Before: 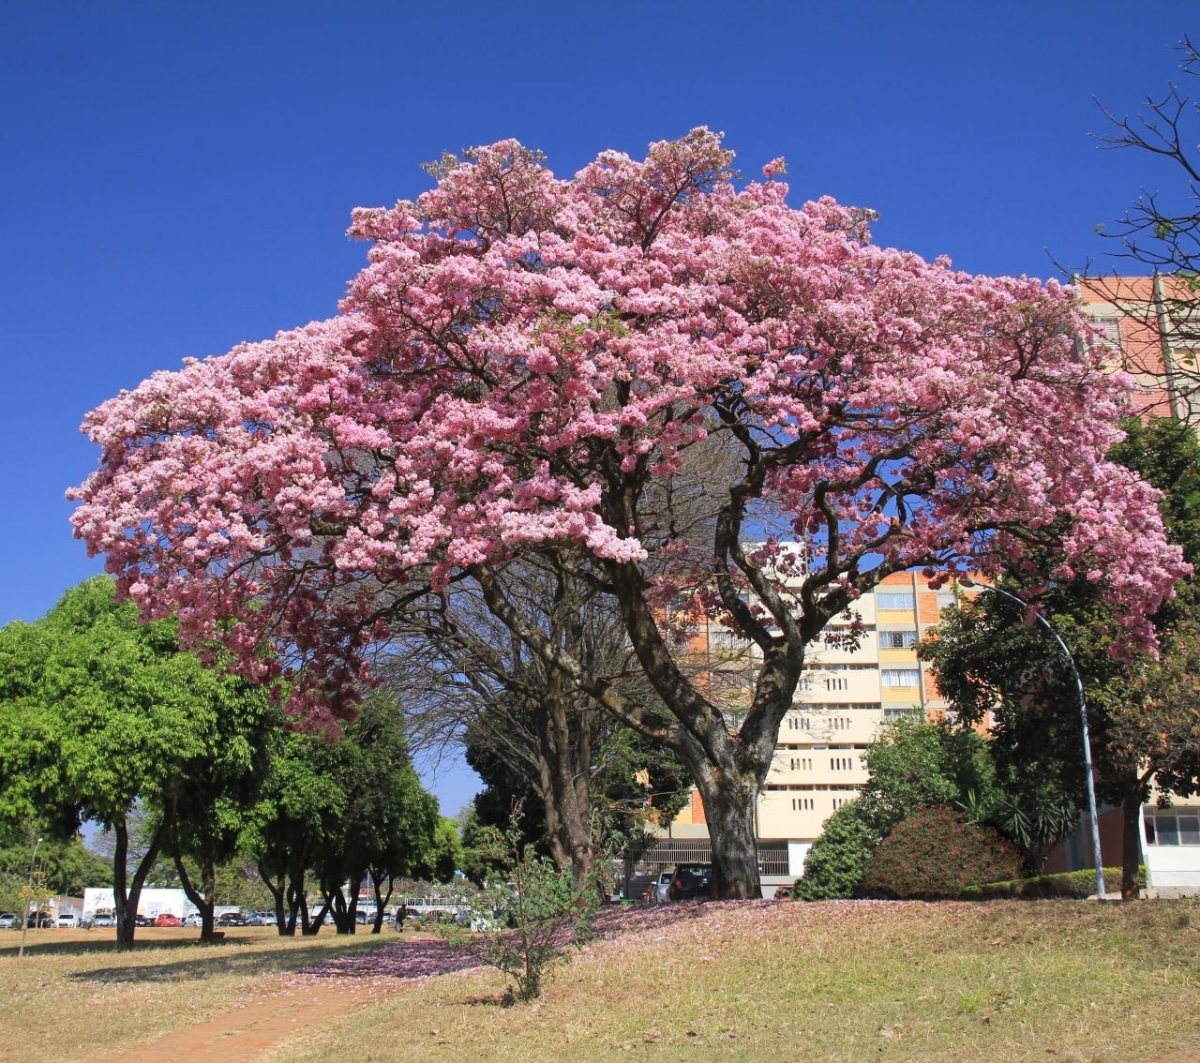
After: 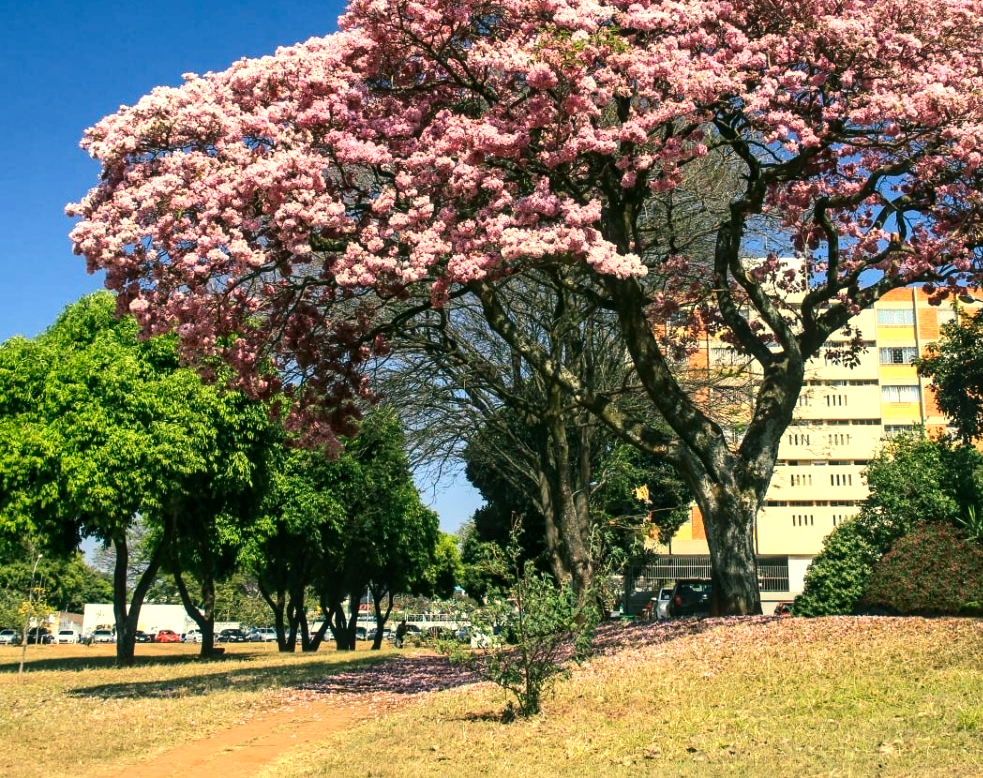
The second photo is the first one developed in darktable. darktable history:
crop: top 26.753%, right 18.049%
local contrast: on, module defaults
color balance rgb: shadows lift › chroma 11.662%, shadows lift › hue 133.46°, highlights gain › chroma 8.066%, highlights gain › hue 86.1°, perceptual saturation grading › global saturation -0.11%, perceptual brilliance grading › global brilliance -5.292%, perceptual brilliance grading › highlights 25.029%, perceptual brilliance grading › mid-tones 6.999%, perceptual brilliance grading › shadows -5.062%, global vibrance 20%
tone curve: curves: ch0 [(0.016, 0.011) (0.204, 0.146) (0.515, 0.476) (0.78, 0.795) (1, 0.981)], color space Lab, independent channels, preserve colors none
